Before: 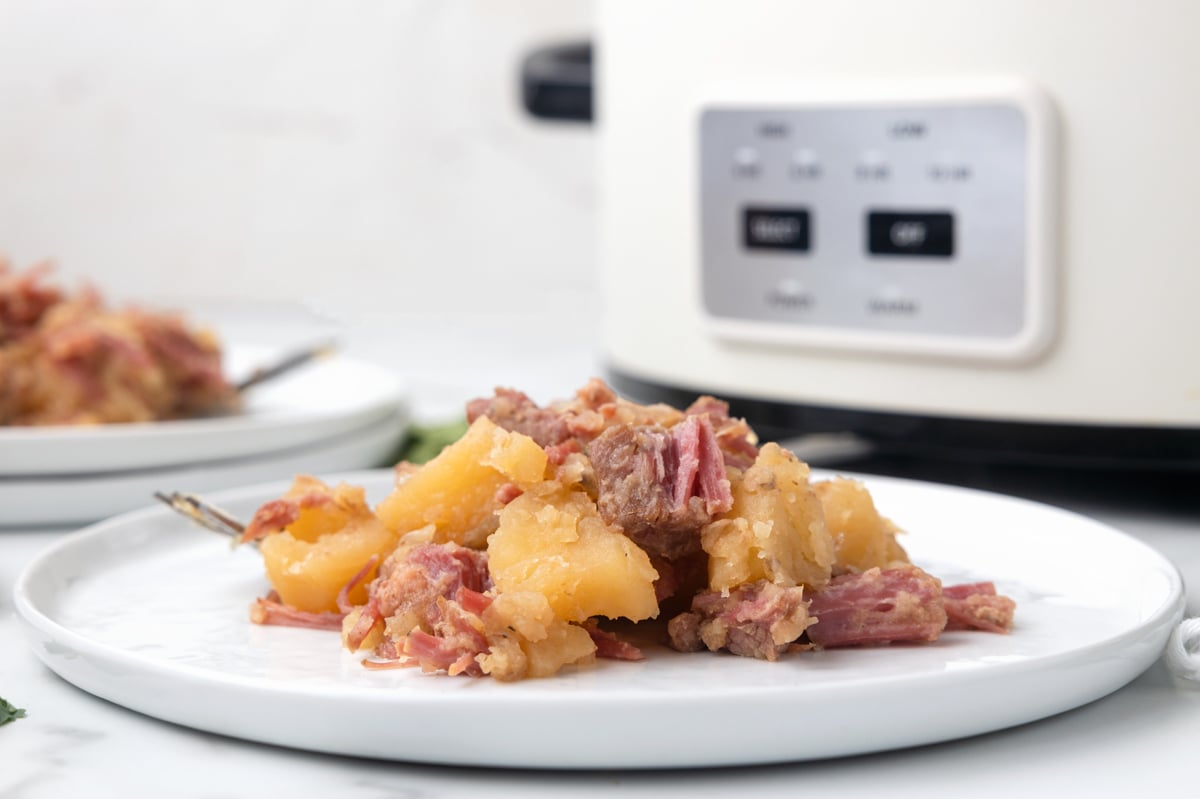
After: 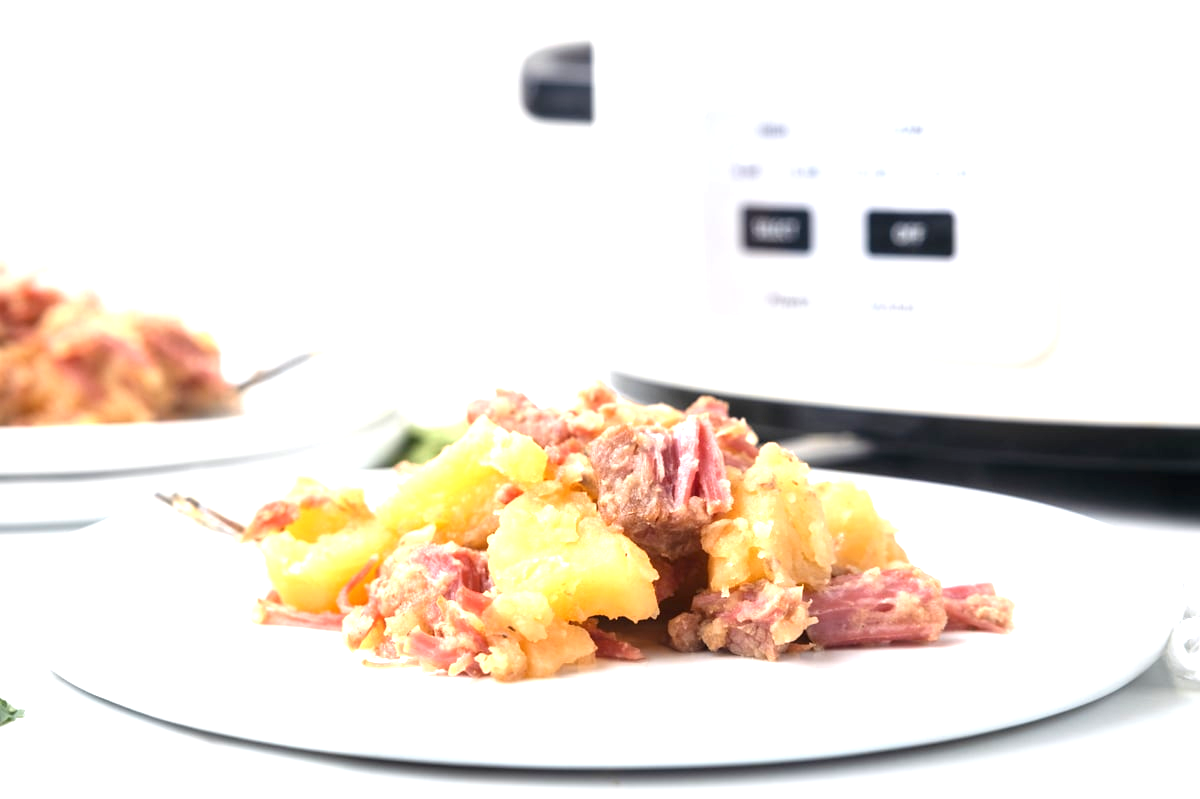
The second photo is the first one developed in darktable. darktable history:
exposure: black level correction 0, exposure 1.276 EV, compensate exposure bias true, compensate highlight preservation false
